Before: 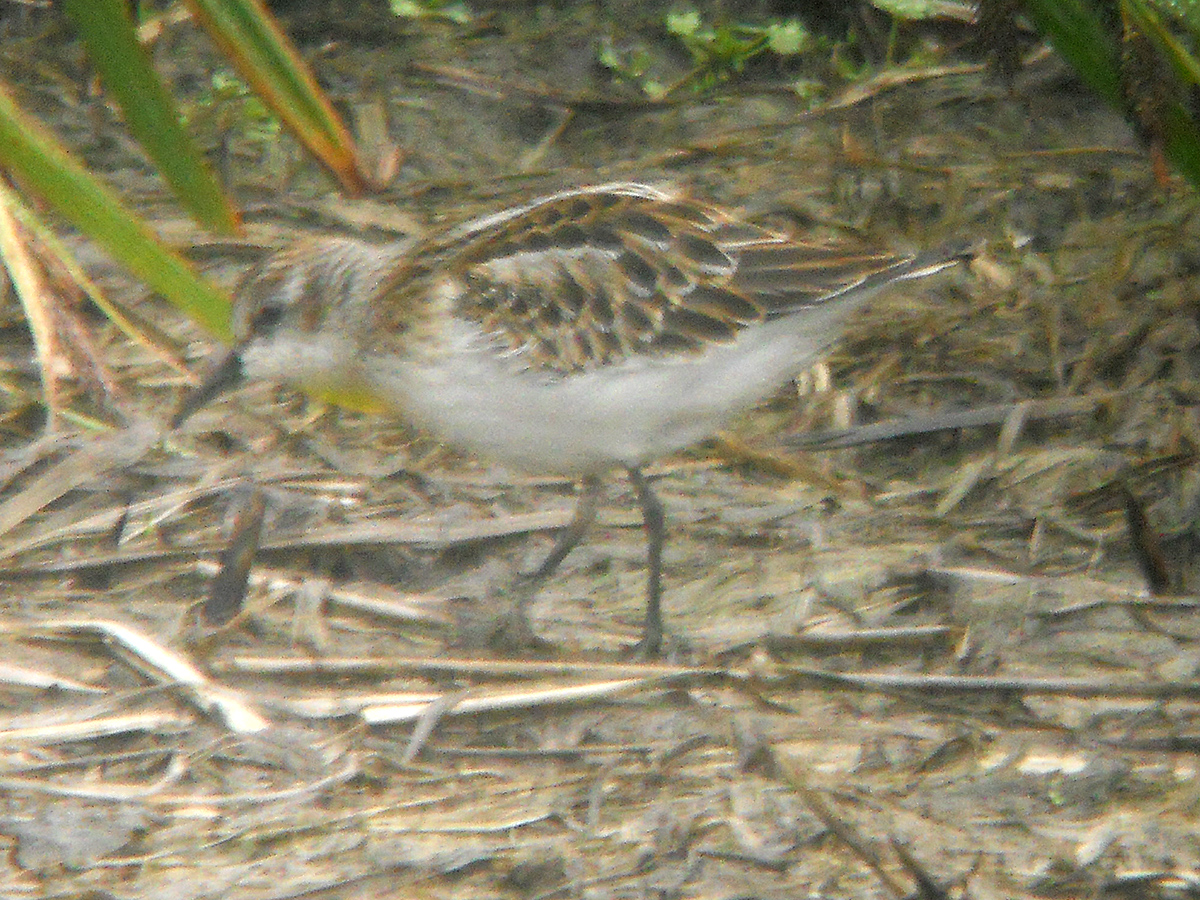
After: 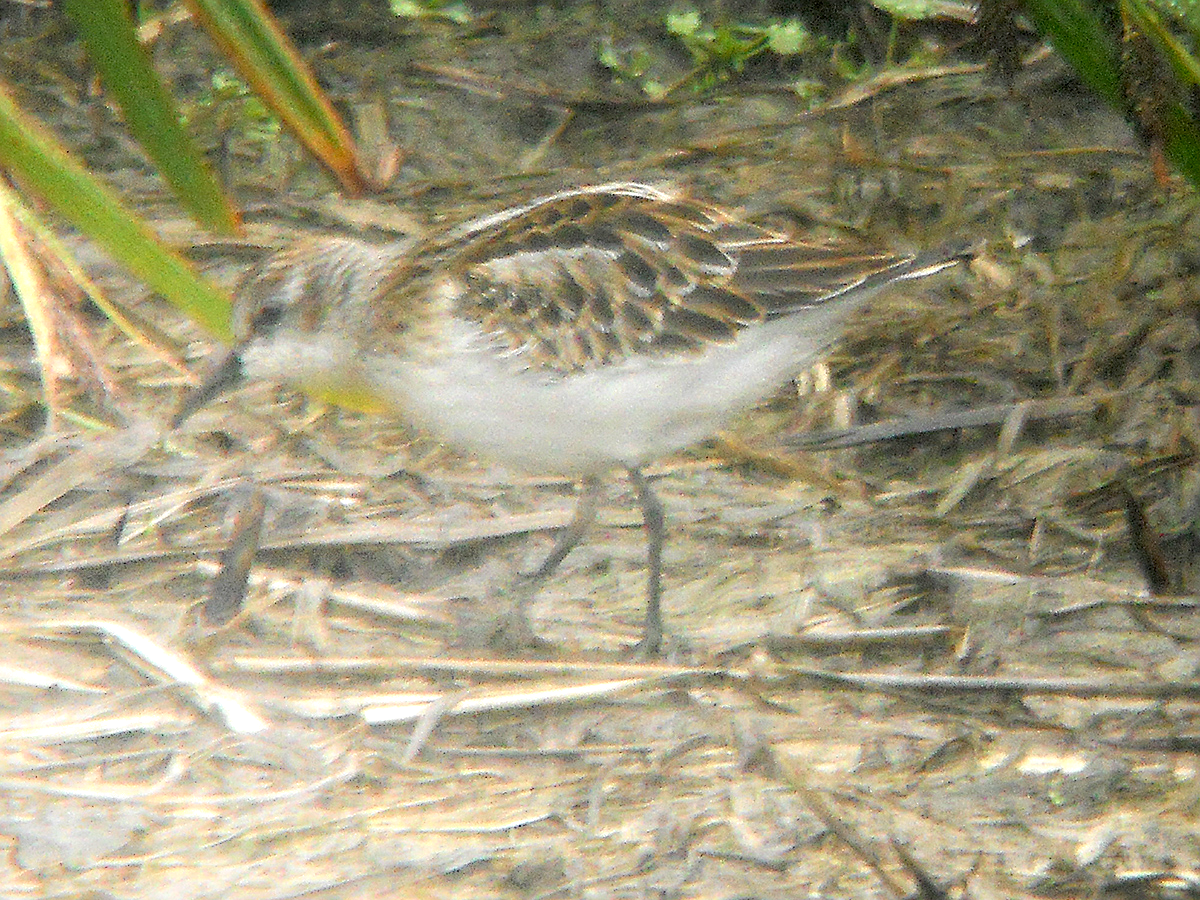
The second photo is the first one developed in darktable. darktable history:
sharpen: on, module defaults
shadows and highlights: highlights 72.43, soften with gaussian
tone equalizer: on, module defaults
exposure: black level correction 0.005, exposure 0.285 EV, compensate highlight preservation false
